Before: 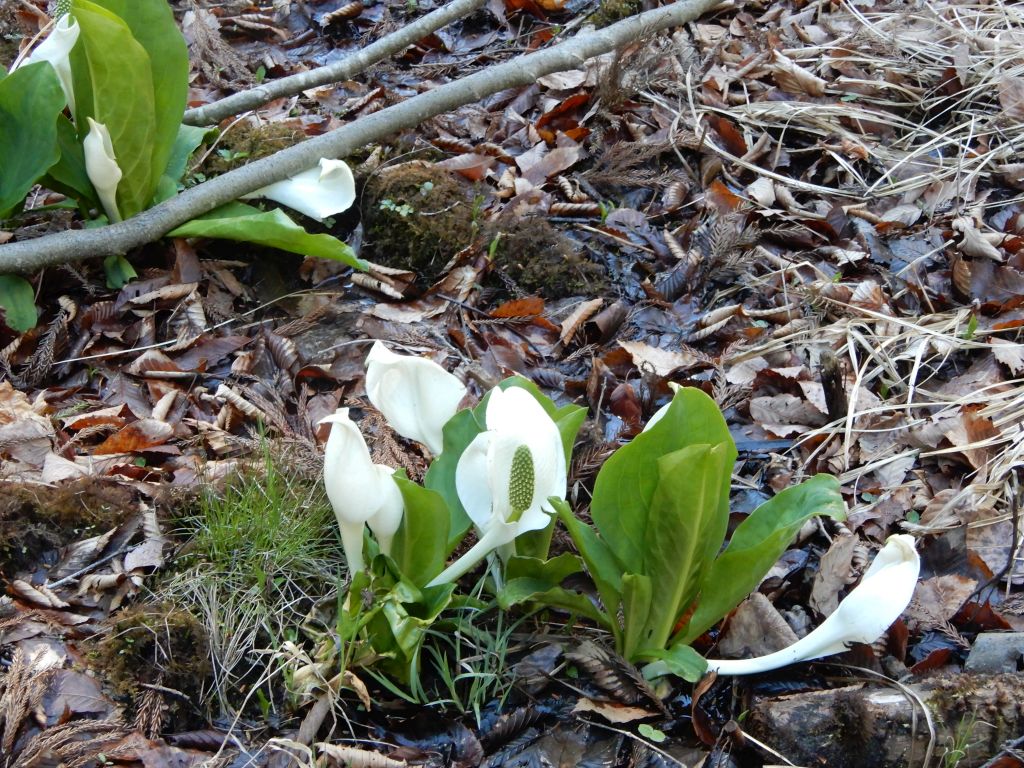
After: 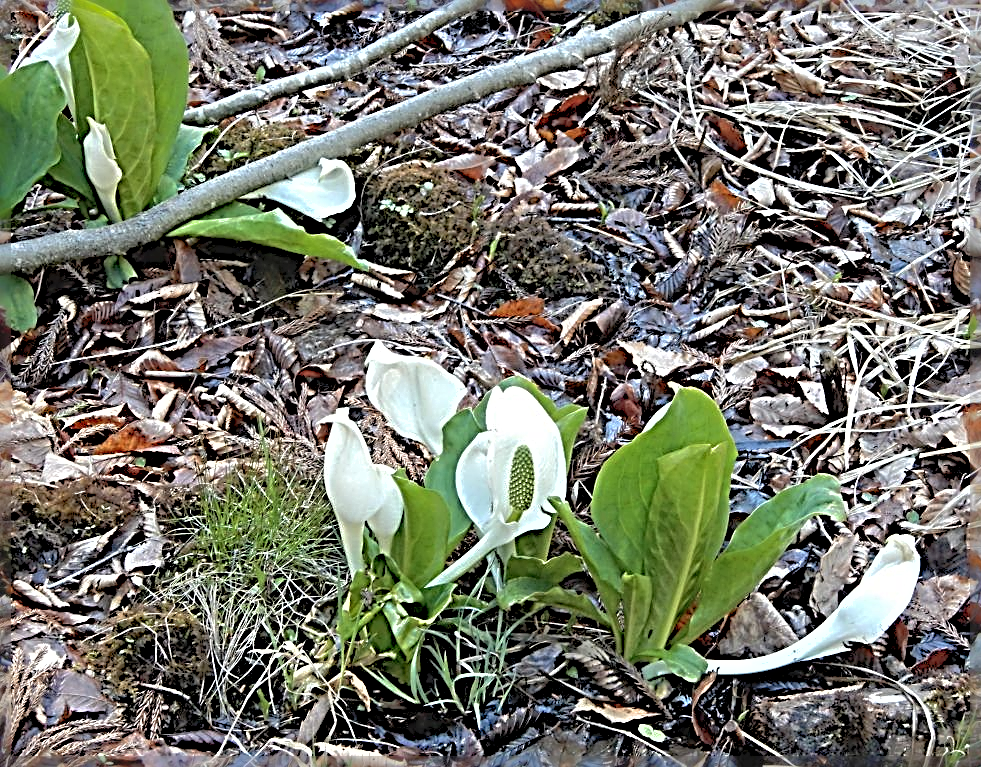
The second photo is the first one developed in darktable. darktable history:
sharpen: radius 4.001, amount 2
shadows and highlights: on, module defaults
contrast brightness saturation: brightness 0.15
crop: right 4.126%, bottom 0.031%
